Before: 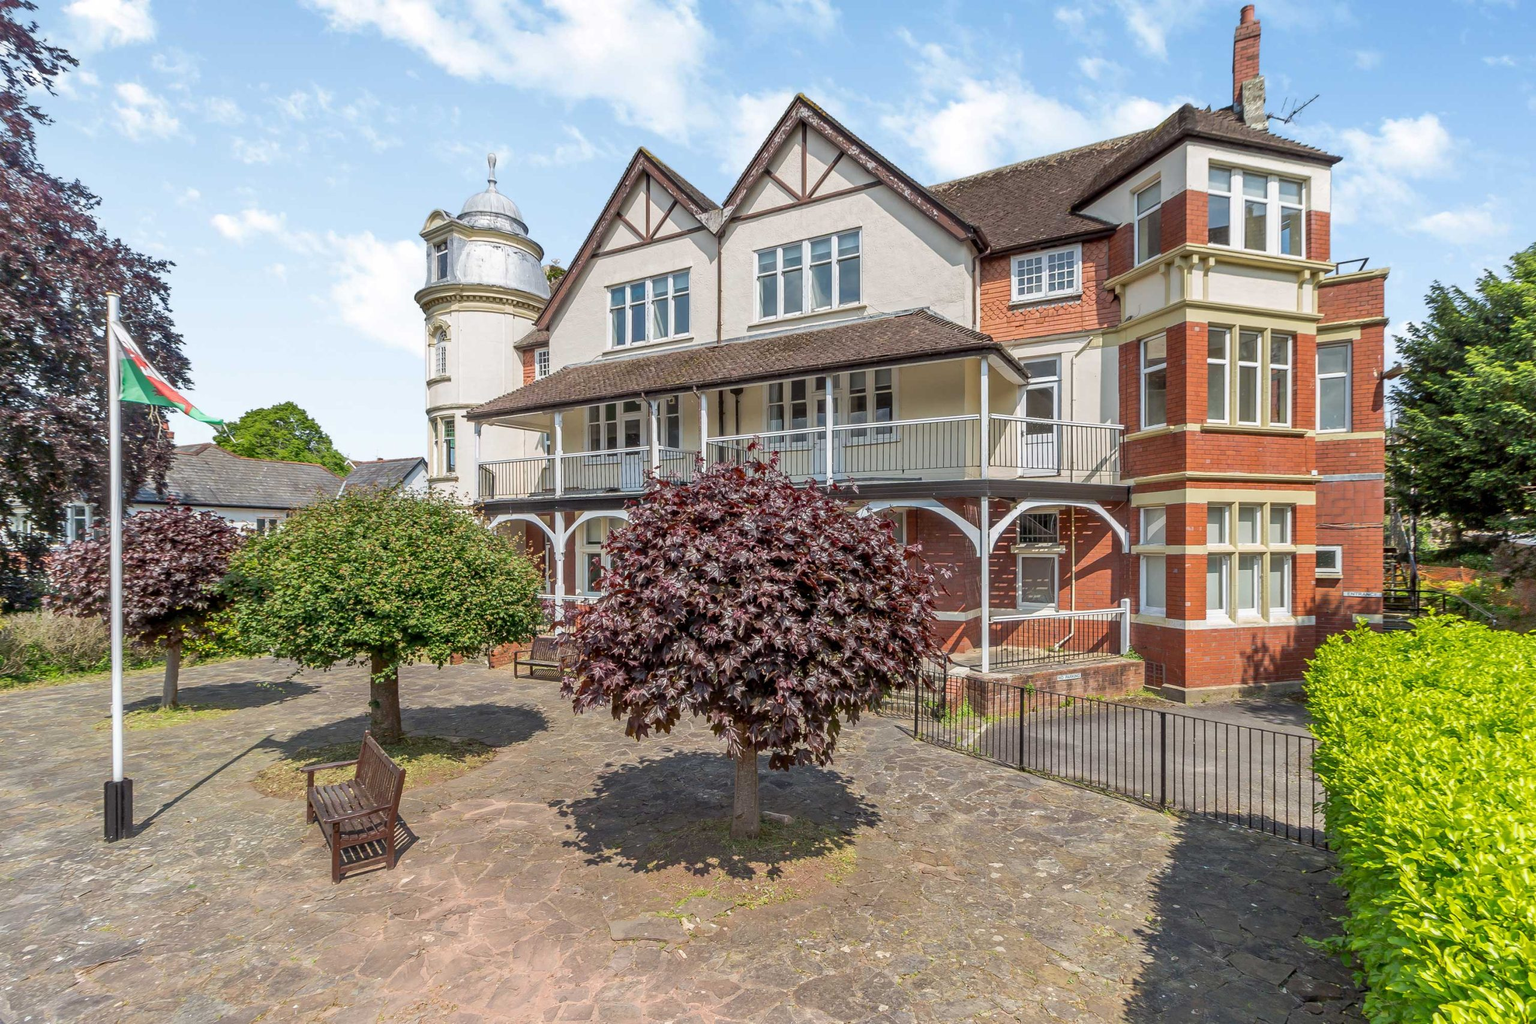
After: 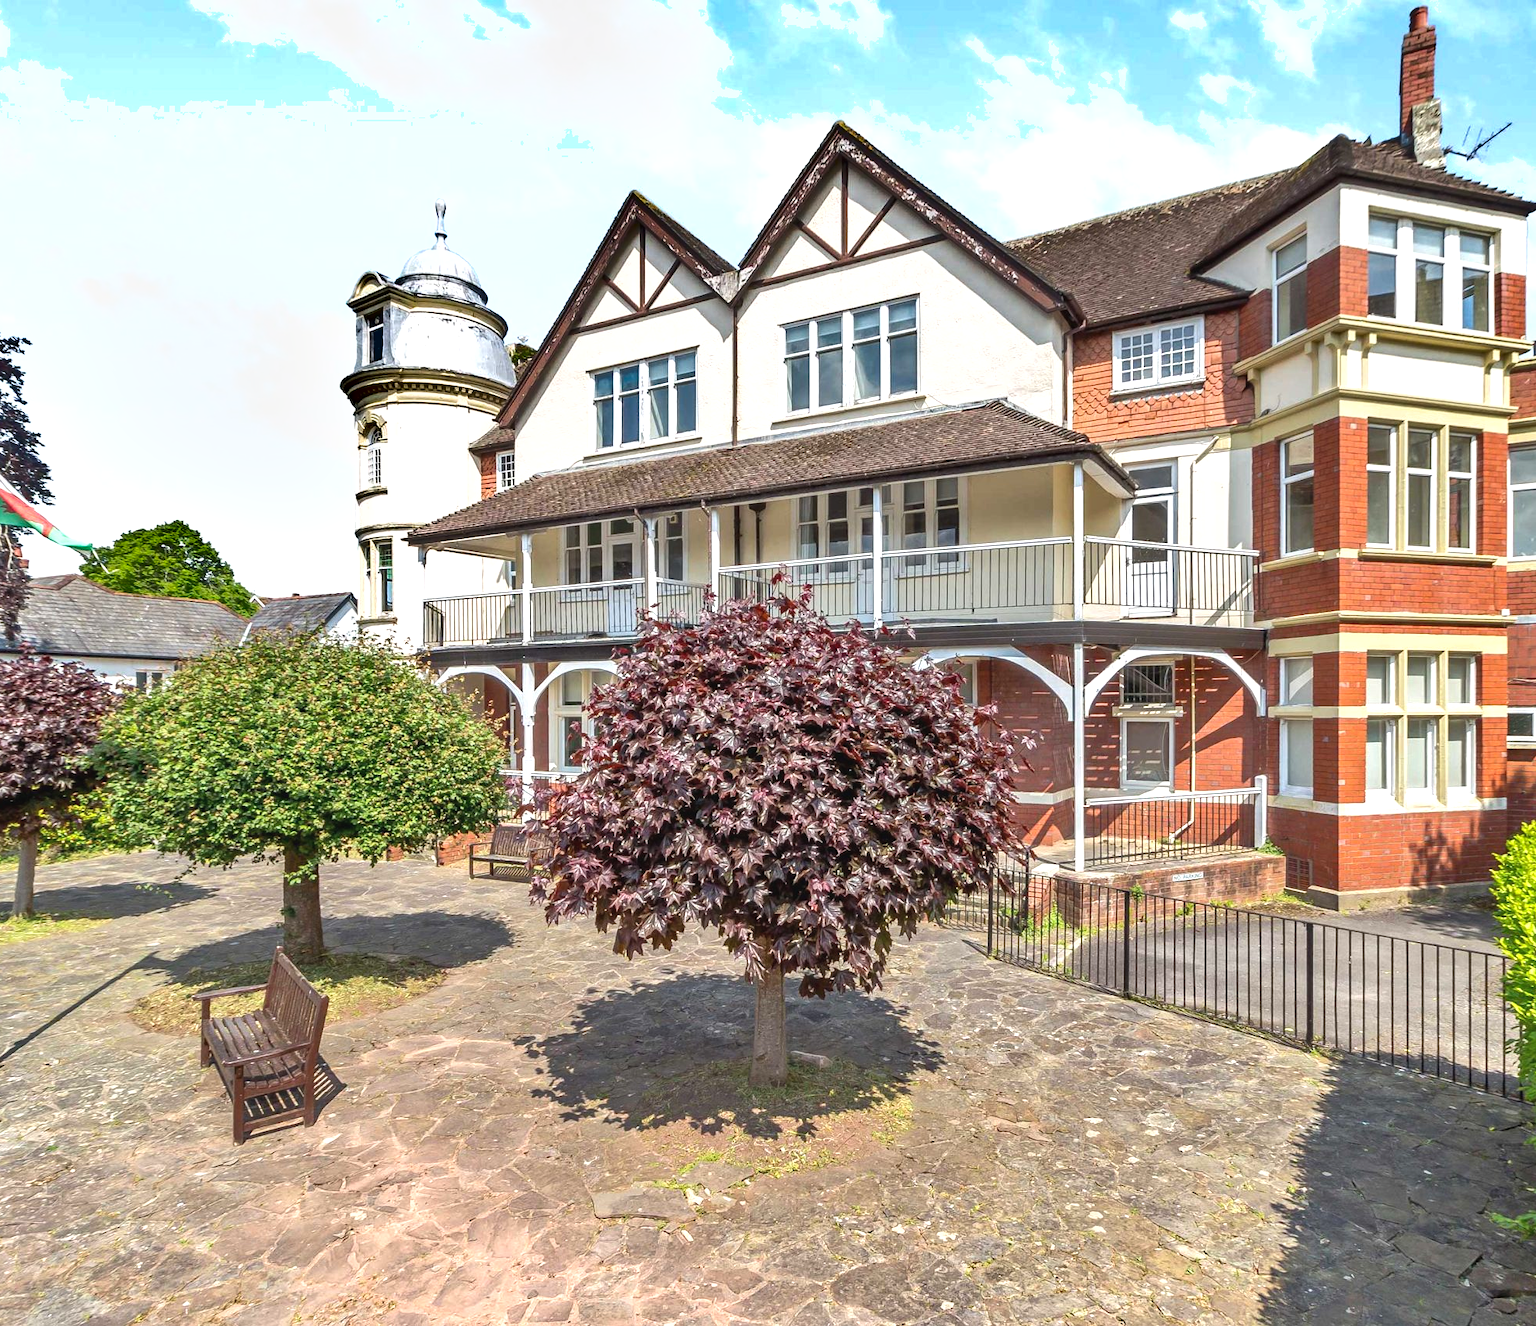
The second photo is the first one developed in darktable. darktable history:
color correction: highlights a* -0.127, highlights b* 0.134
crop: left 9.892%, right 12.848%
shadows and highlights: soften with gaussian
exposure: black level correction -0.002, exposure 0.708 EV, compensate highlight preservation false
